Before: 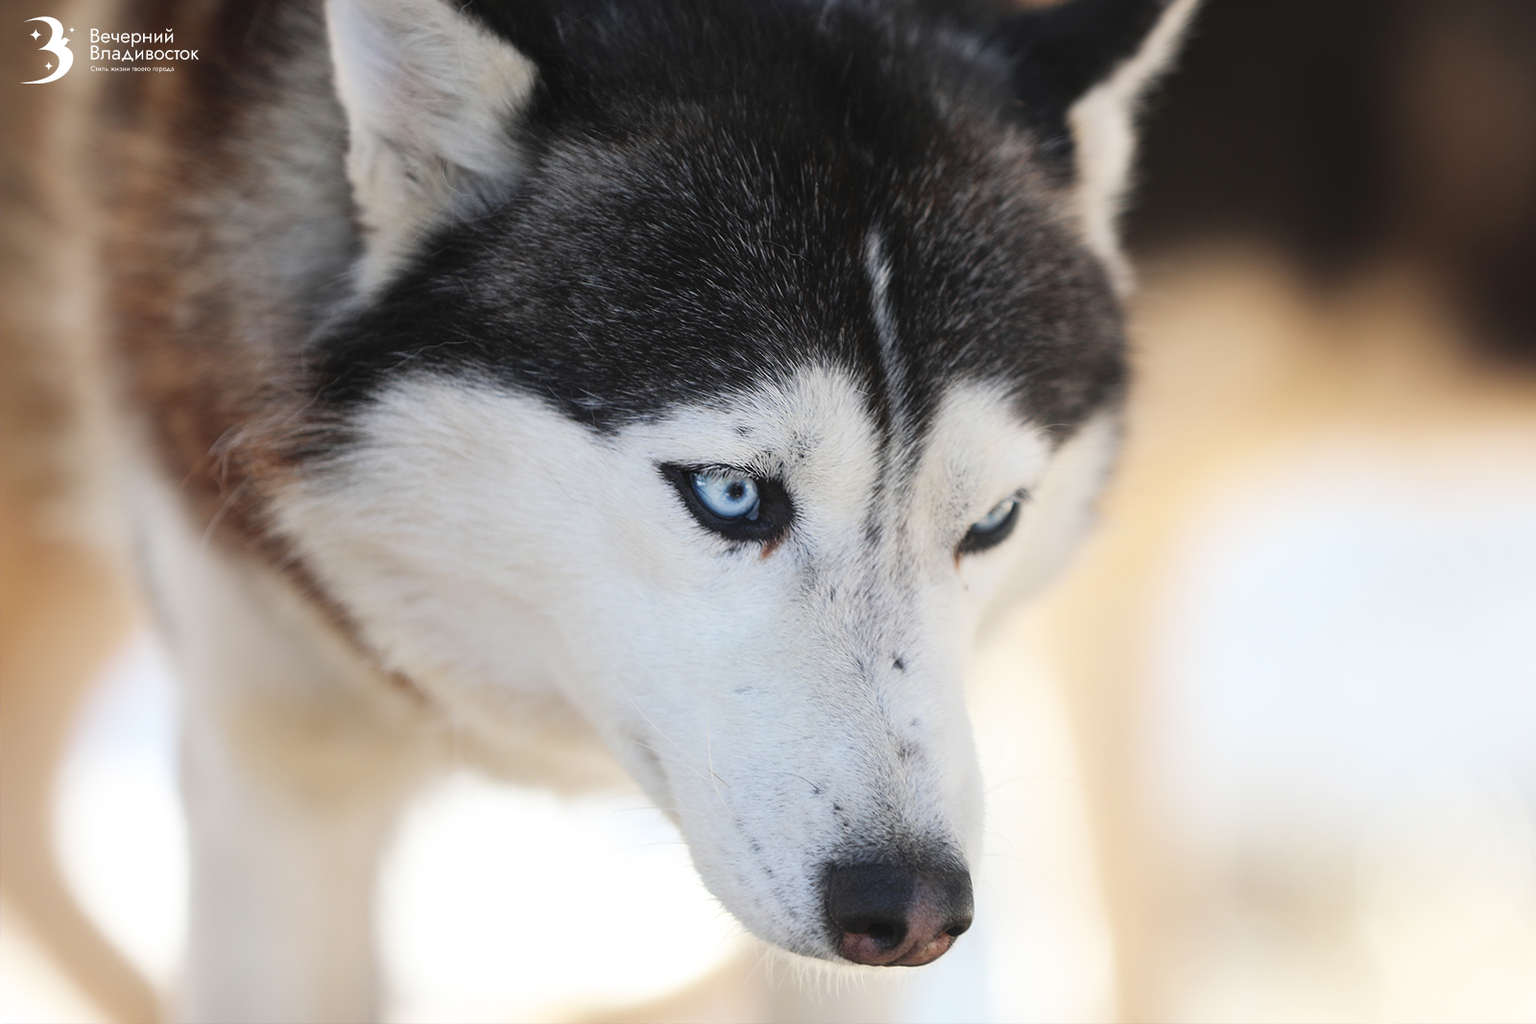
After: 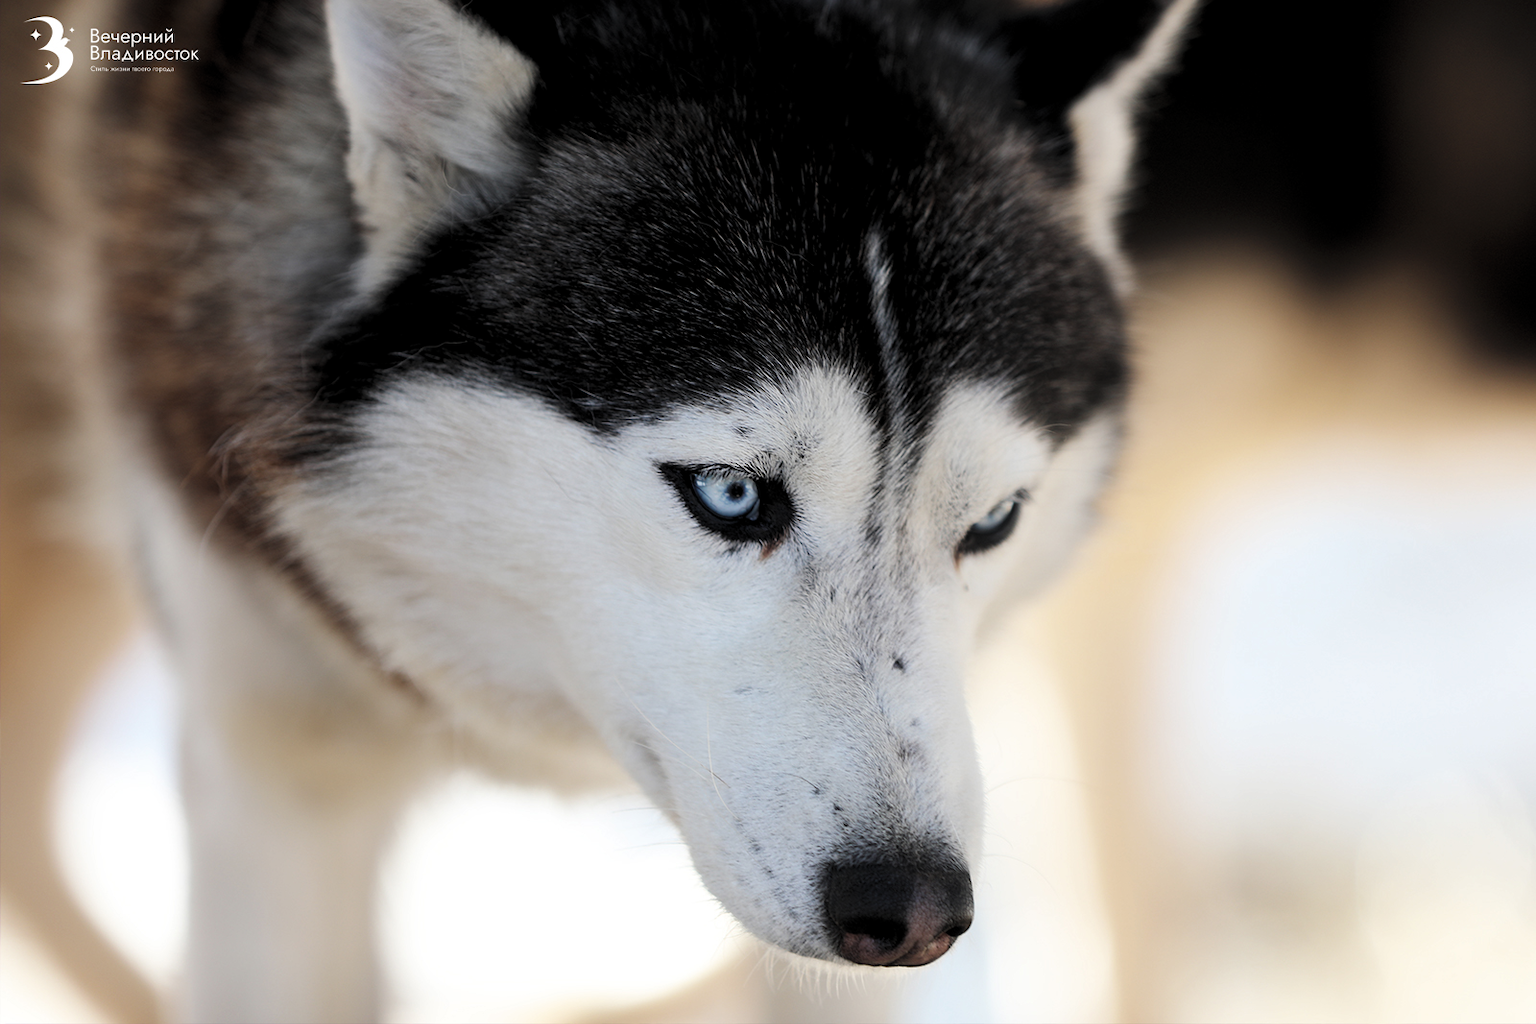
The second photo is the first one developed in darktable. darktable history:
levels: black 0.09%, levels [0.116, 0.574, 1]
